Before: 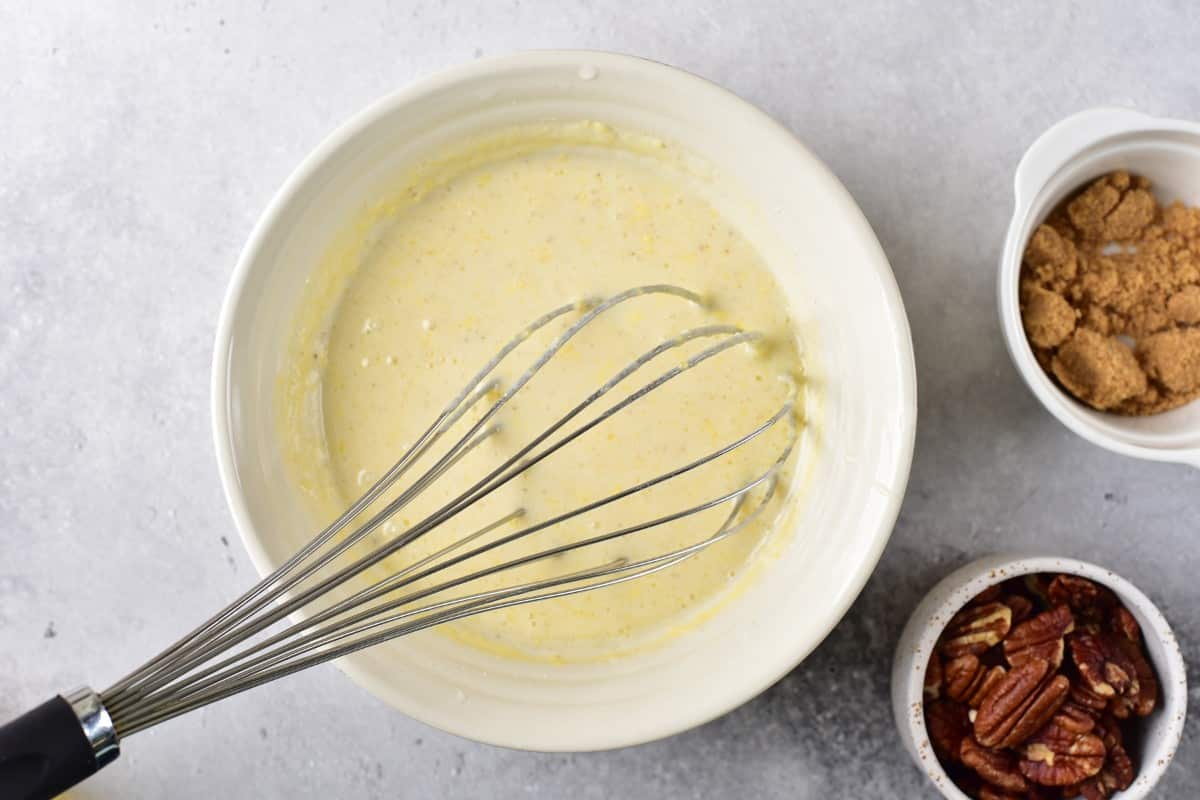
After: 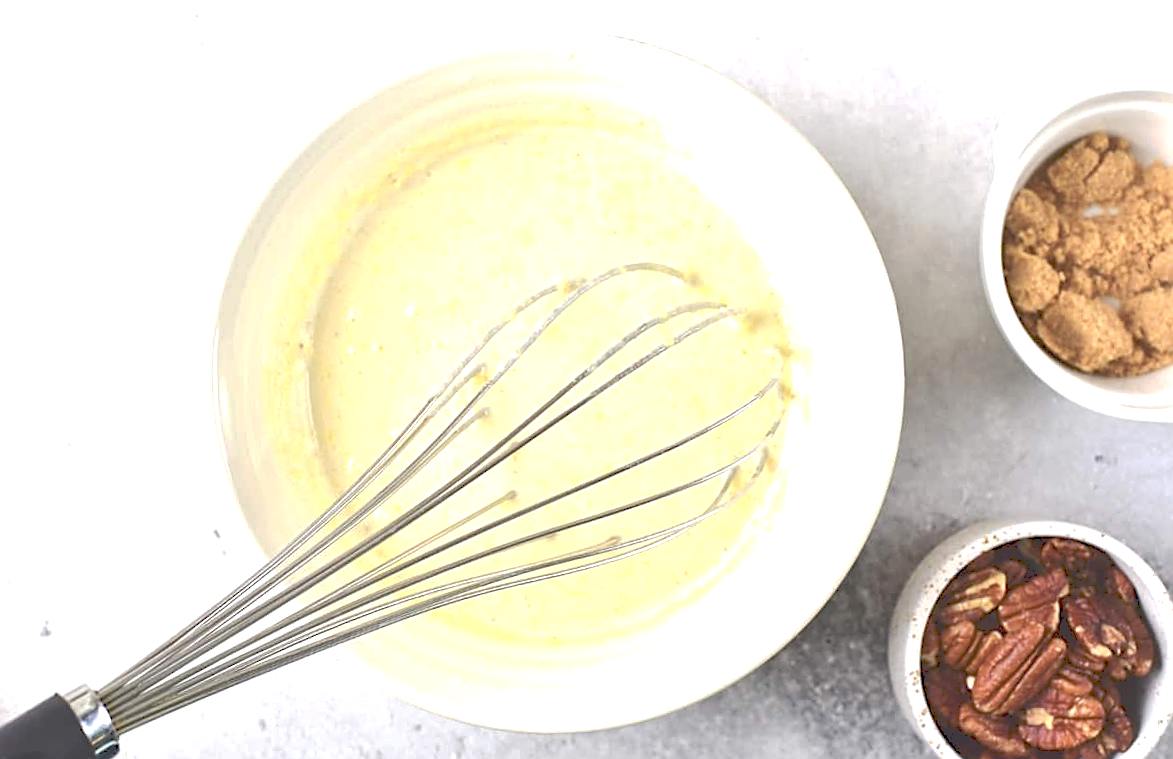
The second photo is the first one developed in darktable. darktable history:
exposure: black level correction 0, exposure 0.9 EV, compensate highlight preservation false
rotate and perspective: rotation -2°, crop left 0.022, crop right 0.978, crop top 0.049, crop bottom 0.951
sharpen: on, module defaults
tone curve: curves: ch0 [(0, 0) (0.003, 0.238) (0.011, 0.238) (0.025, 0.242) (0.044, 0.256) (0.069, 0.277) (0.1, 0.294) (0.136, 0.315) (0.177, 0.345) (0.224, 0.379) (0.277, 0.419) (0.335, 0.463) (0.399, 0.511) (0.468, 0.566) (0.543, 0.627) (0.623, 0.687) (0.709, 0.75) (0.801, 0.824) (0.898, 0.89) (1, 1)], preserve colors none
